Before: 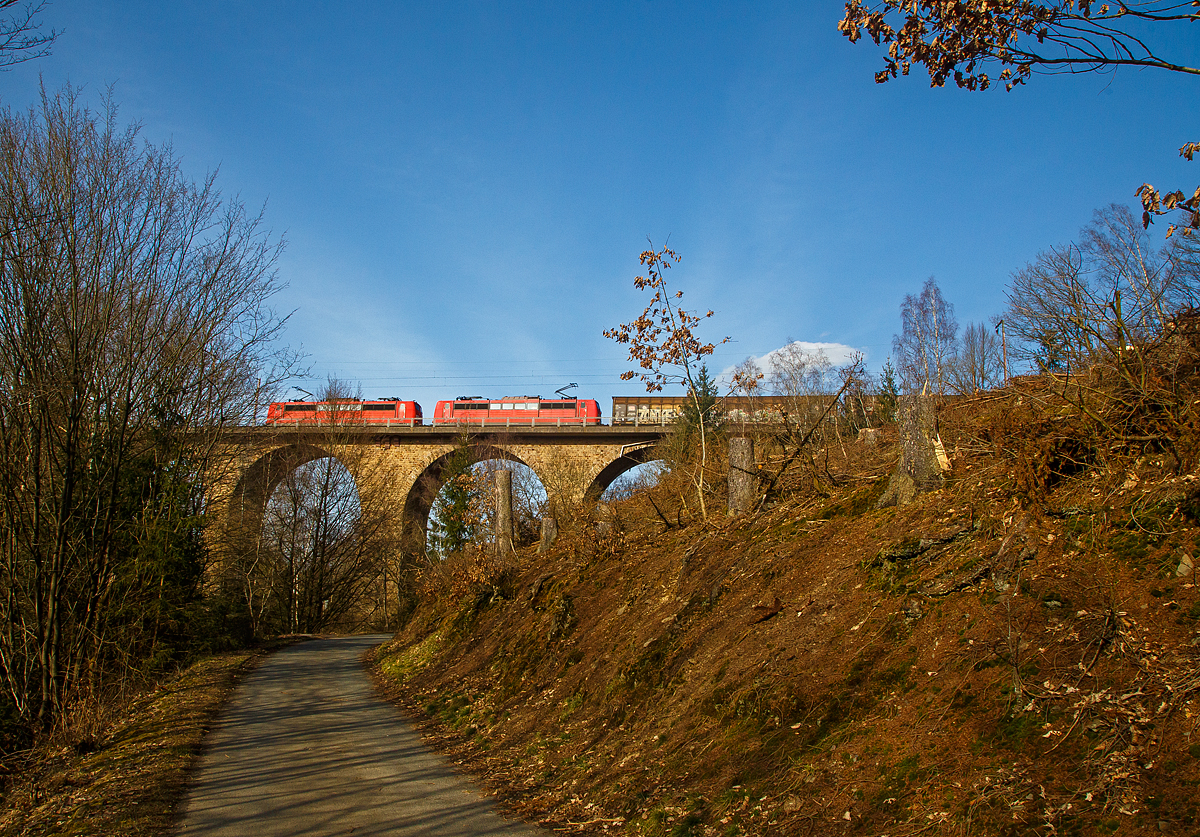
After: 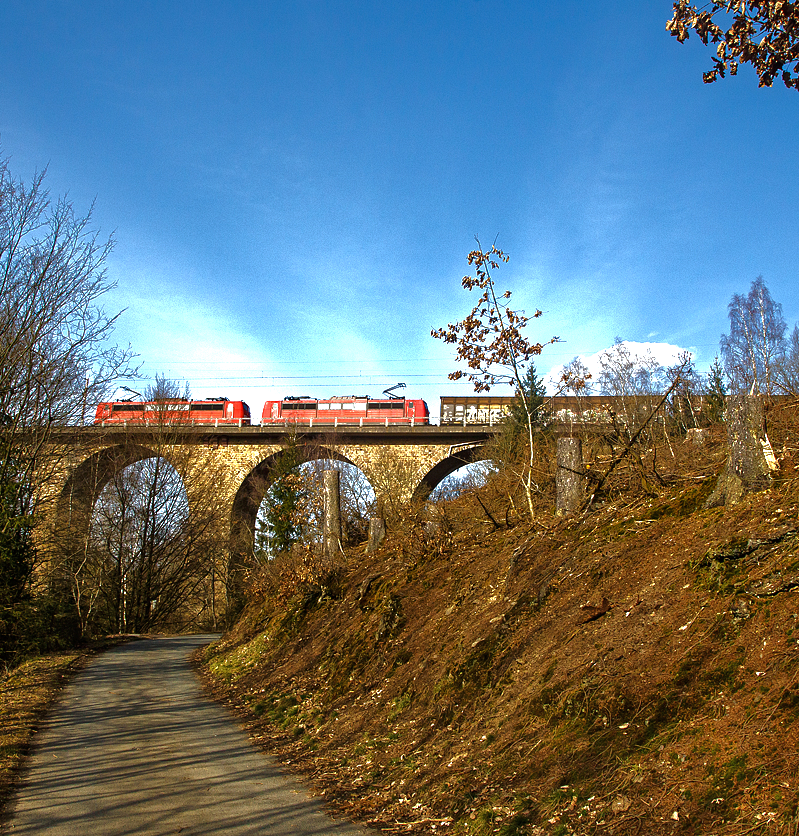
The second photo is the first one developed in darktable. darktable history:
base curve: curves: ch0 [(0, 0) (0.826, 0.587) (1, 1)]
crop and rotate: left 14.385%, right 18.948%
exposure: exposure 0.766 EV, compensate highlight preservation false
white balance: red 0.974, blue 1.044
shadows and highlights: shadows 49, highlights -41, soften with gaussian
tone equalizer: -8 EV -0.417 EV, -7 EV -0.389 EV, -6 EV -0.333 EV, -5 EV -0.222 EV, -3 EV 0.222 EV, -2 EV 0.333 EV, -1 EV 0.389 EV, +0 EV 0.417 EV, edges refinement/feathering 500, mask exposure compensation -1.25 EV, preserve details no
